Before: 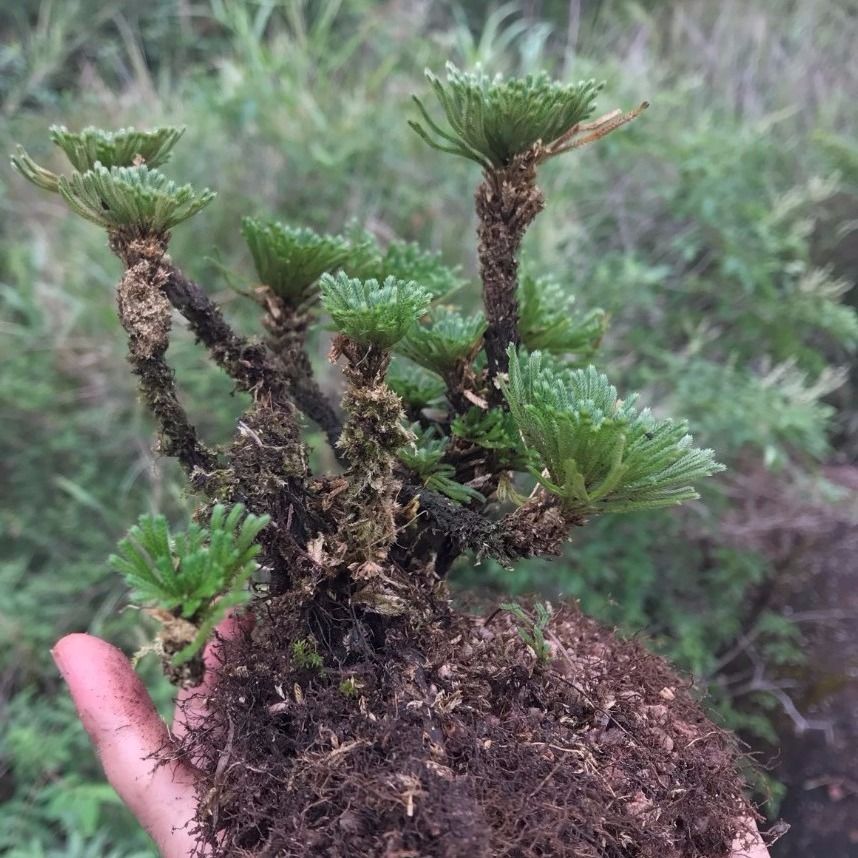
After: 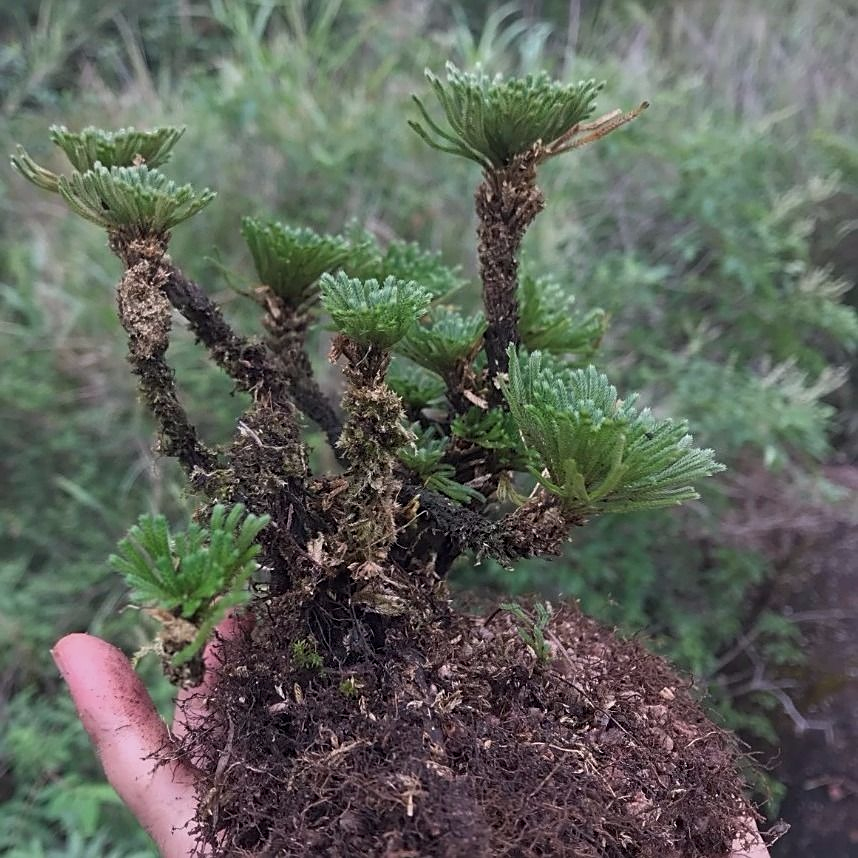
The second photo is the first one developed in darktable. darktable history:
exposure: exposure -0.293 EV, compensate highlight preservation false
shadows and highlights: shadows -21.3, highlights 100, soften with gaussian
sharpen: on, module defaults
